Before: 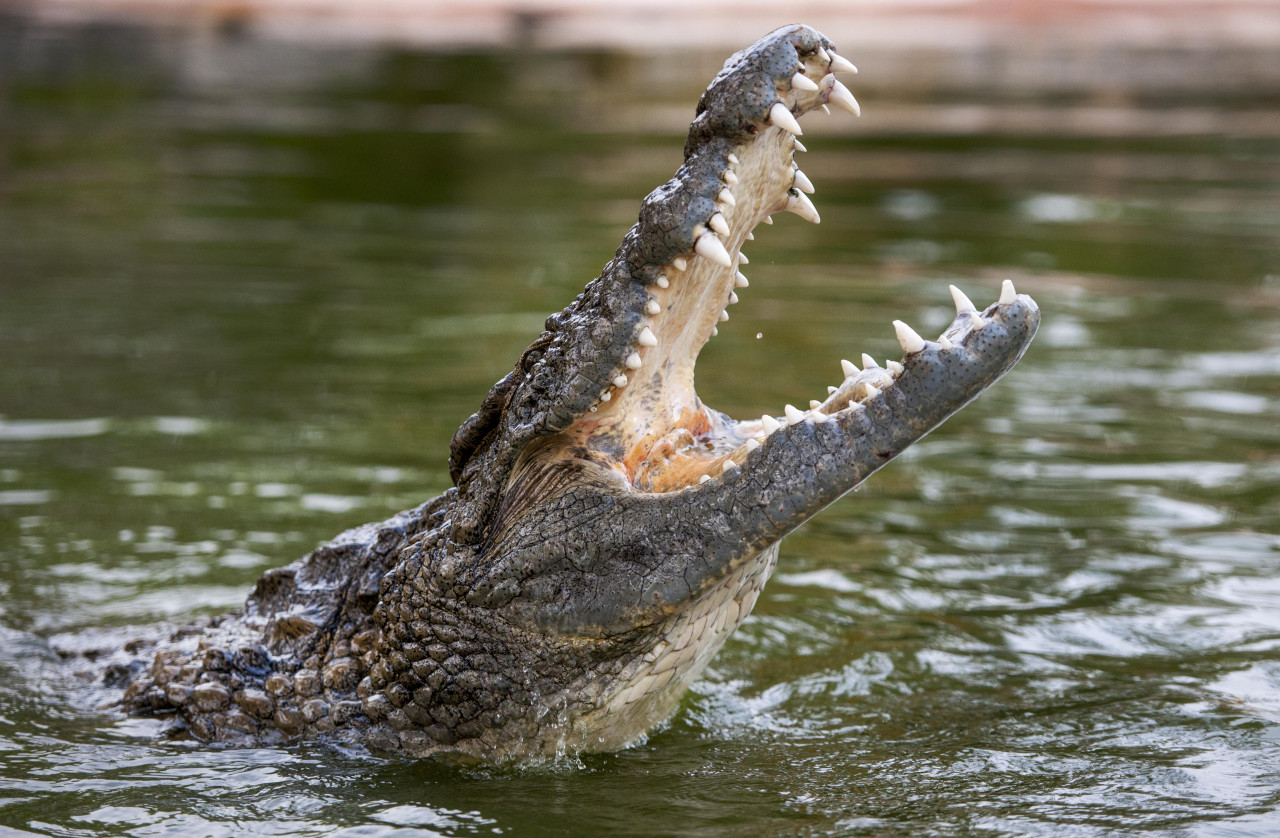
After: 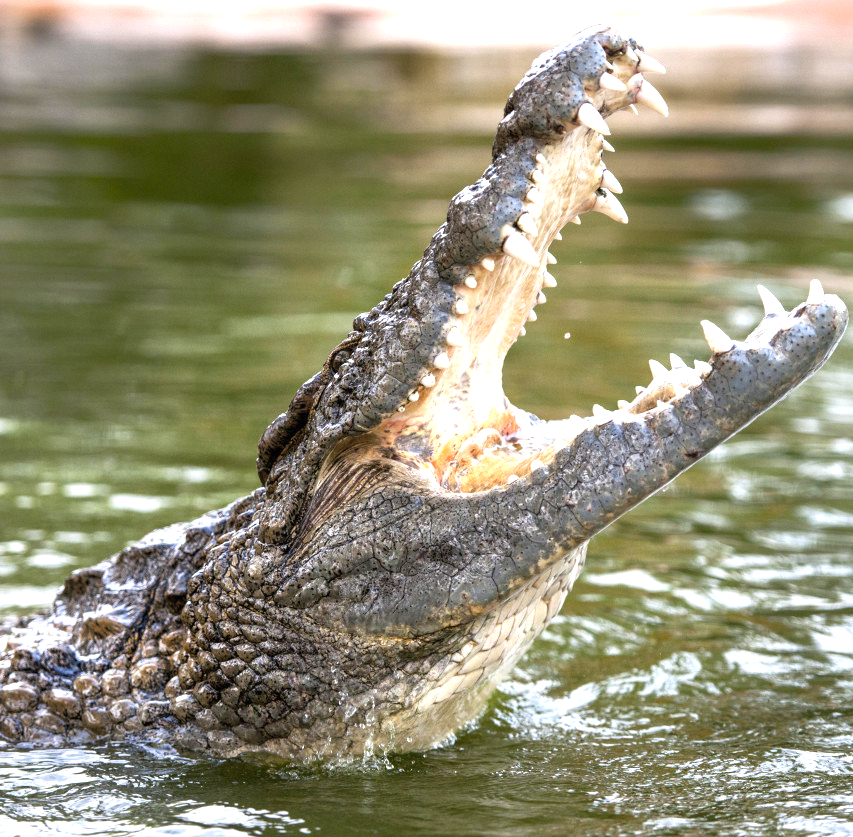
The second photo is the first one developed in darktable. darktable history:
exposure: black level correction 0, exposure 1.1 EV, compensate exposure bias true, compensate highlight preservation false
crop and rotate: left 15.055%, right 18.278%
